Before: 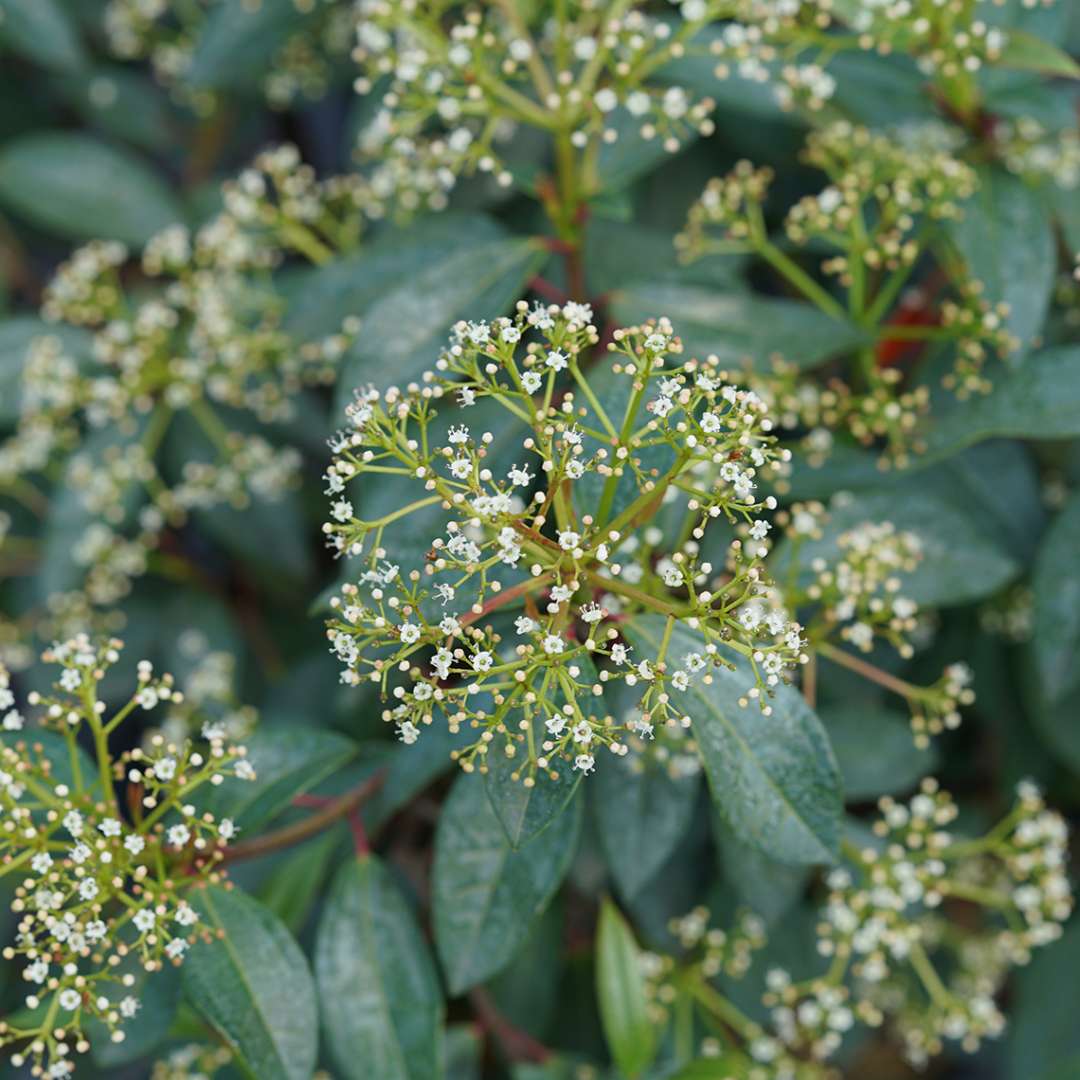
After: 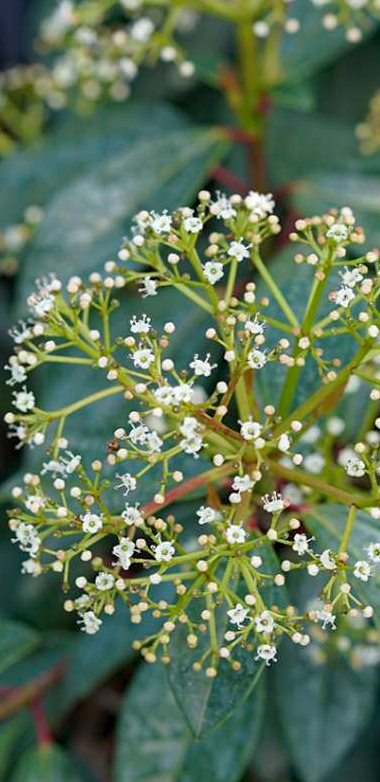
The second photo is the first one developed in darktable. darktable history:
haze removal: strength 0.29, distance 0.25, compatibility mode true, adaptive false
crop and rotate: left 29.476%, top 10.214%, right 35.32%, bottom 17.333%
